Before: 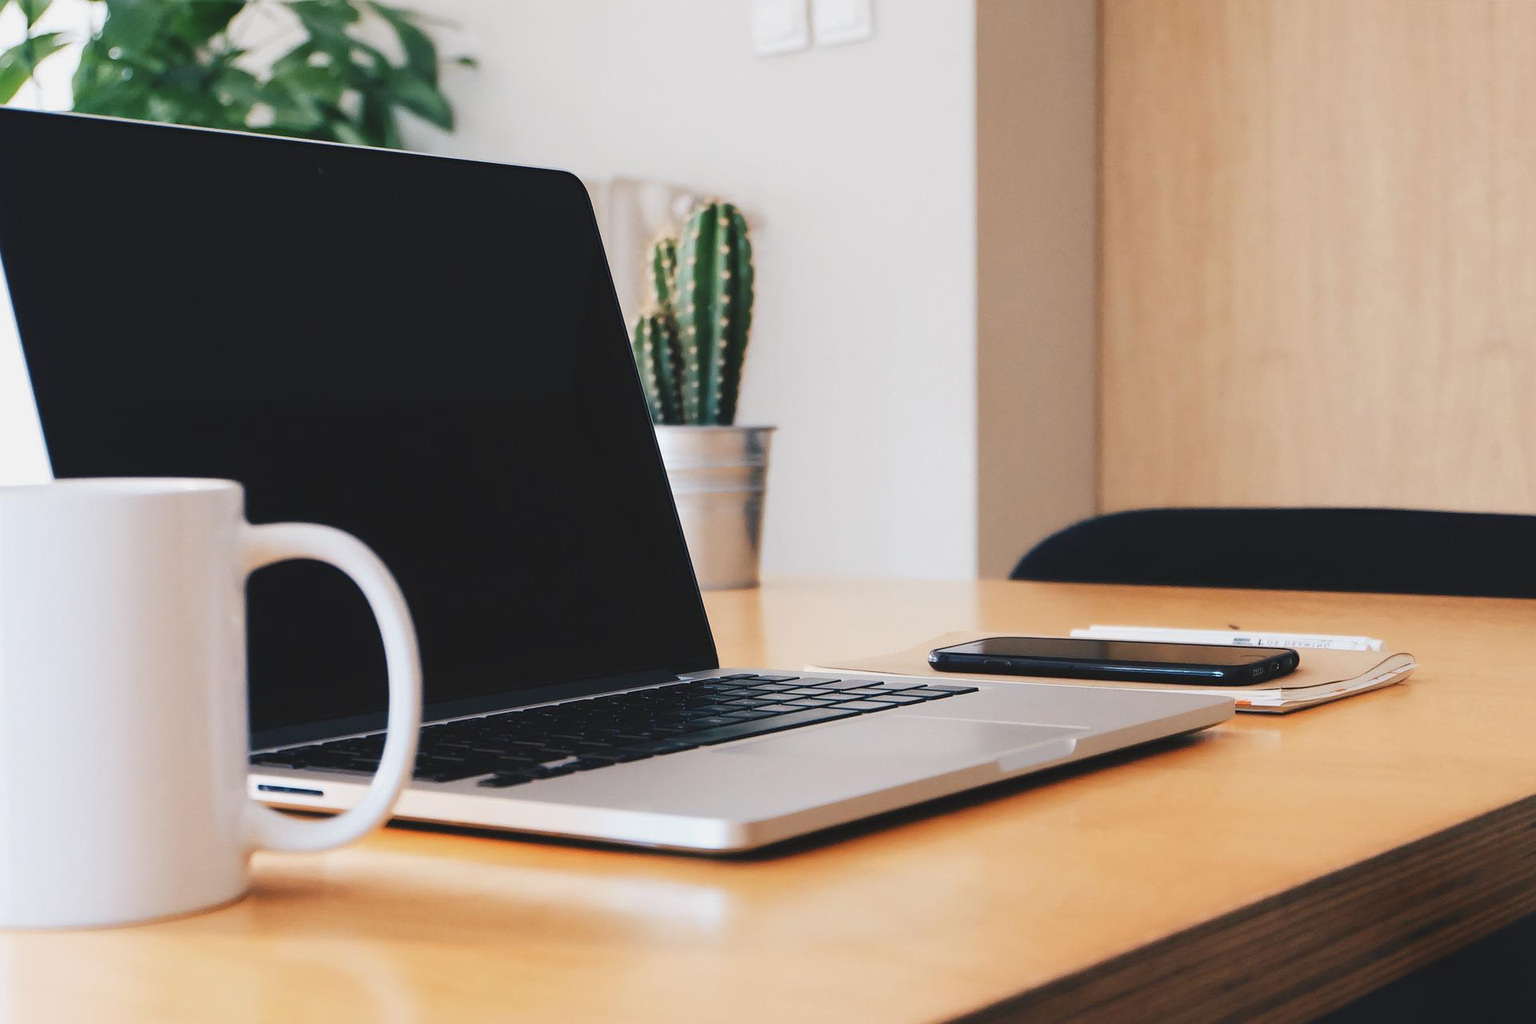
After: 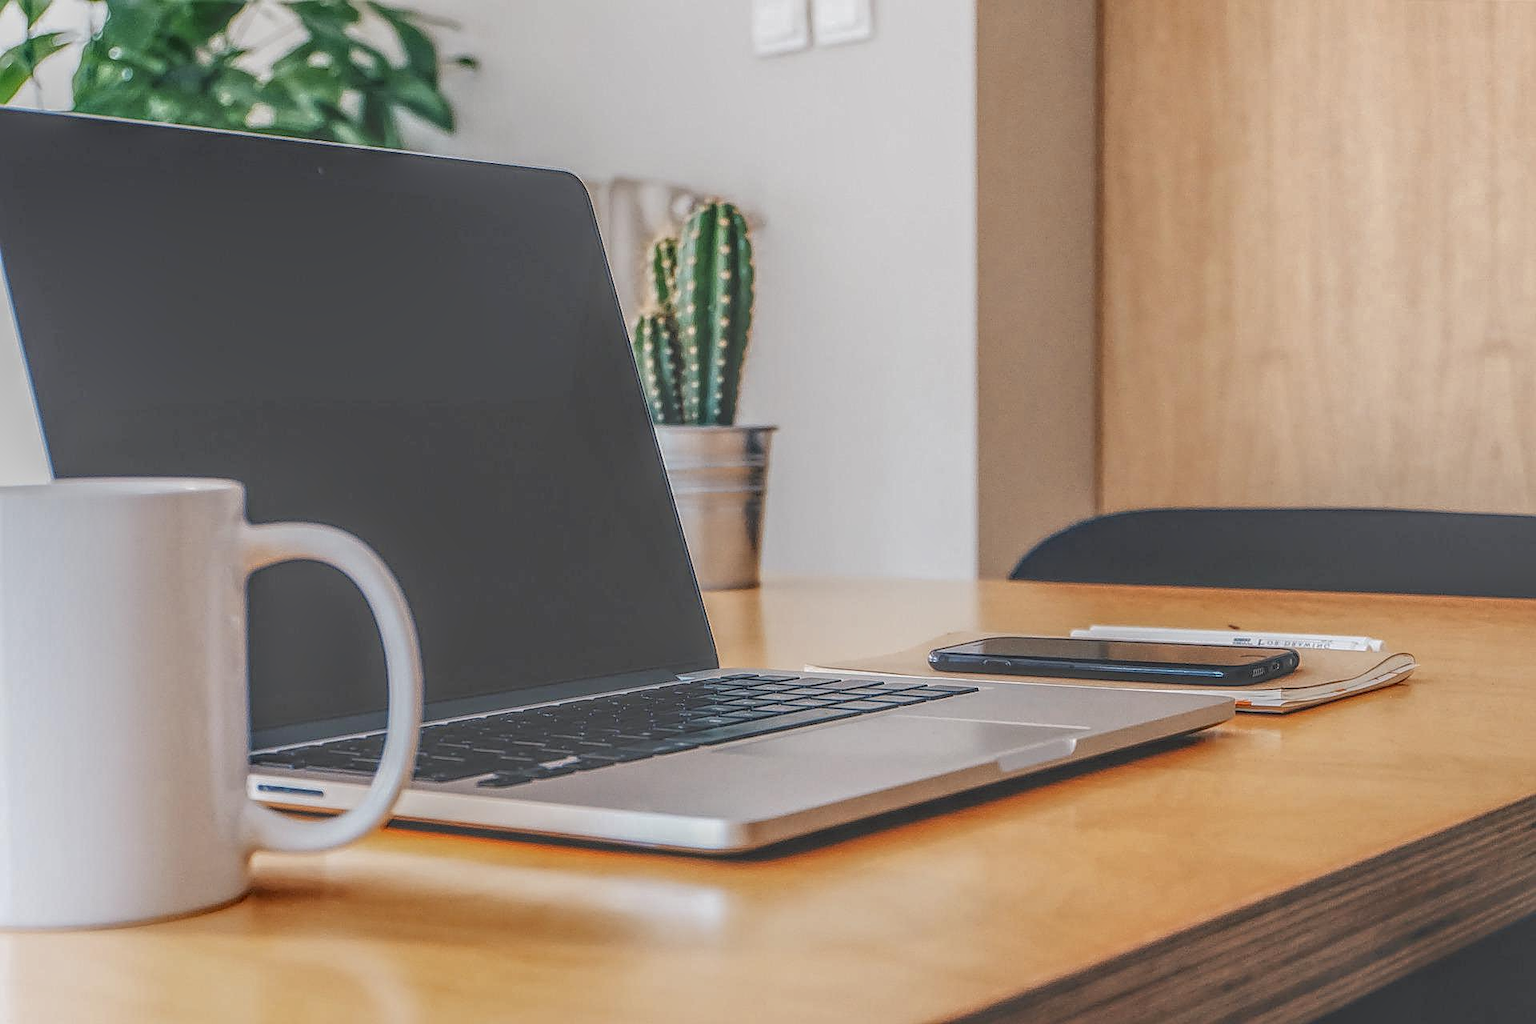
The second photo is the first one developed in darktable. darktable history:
local contrast: highlights 0%, shadows 0%, detail 200%, midtone range 0.25
sharpen: on, module defaults
